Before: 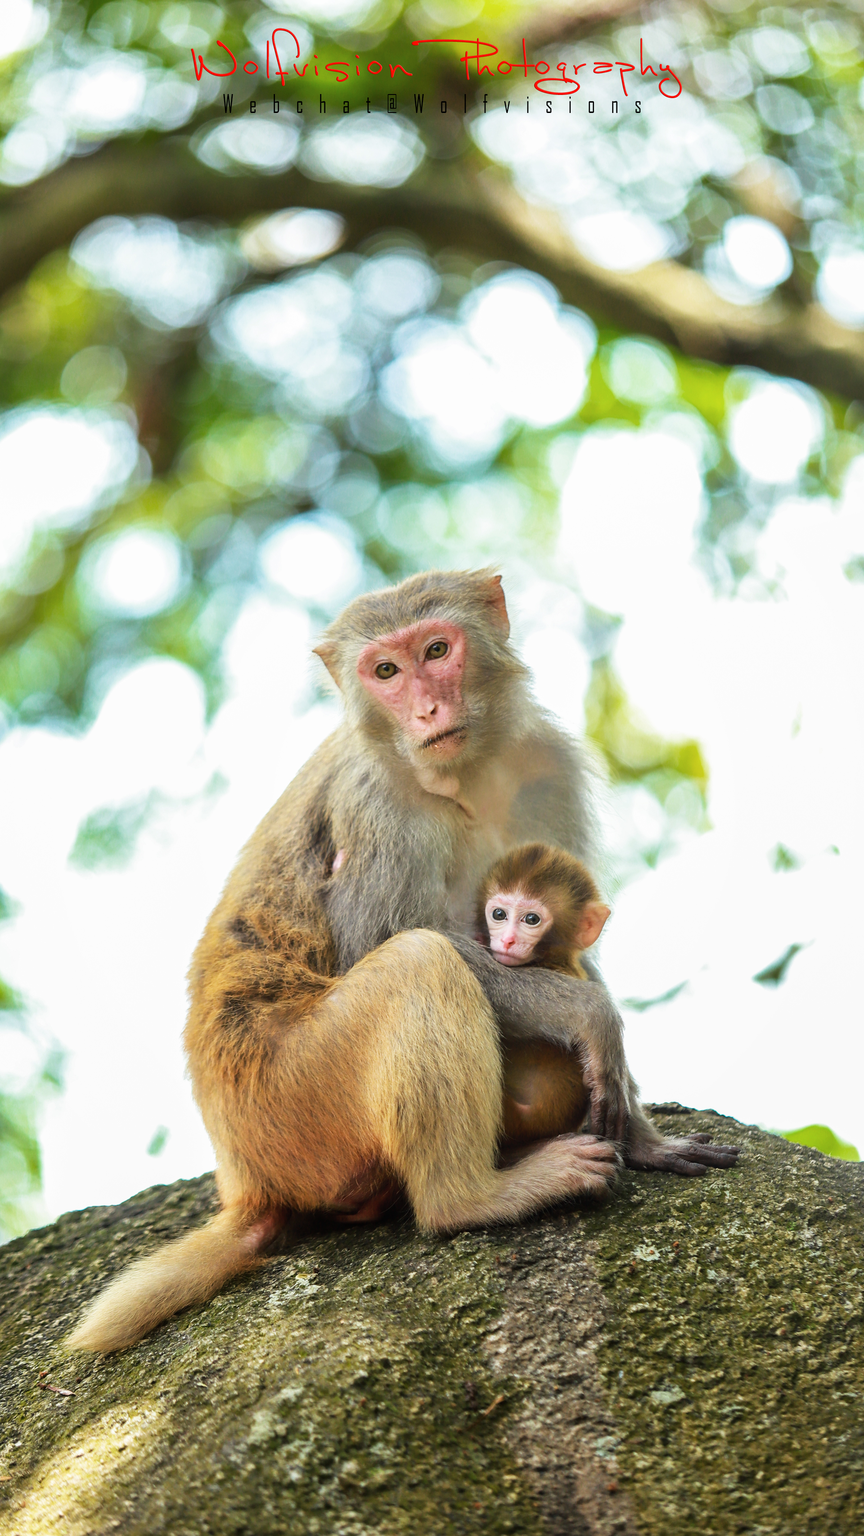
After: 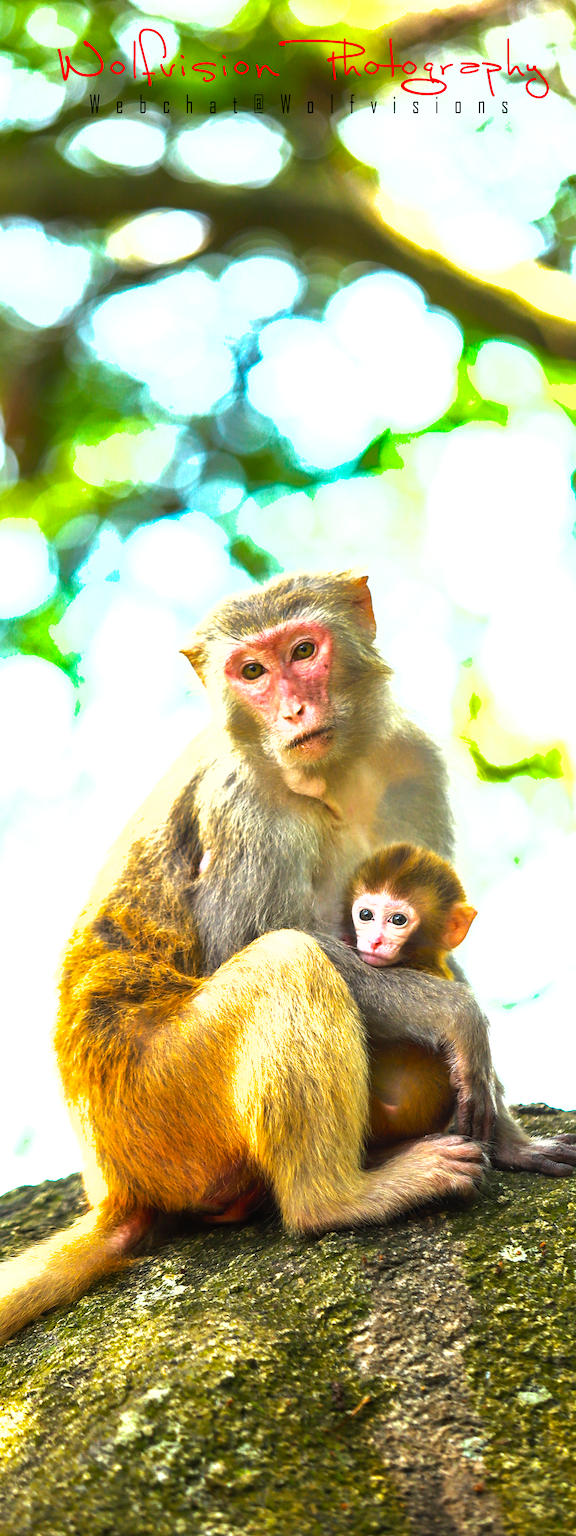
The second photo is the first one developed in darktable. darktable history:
contrast brightness saturation: contrast 0.043, saturation 0.165
crop and rotate: left 15.502%, right 17.774%
exposure: black level correction 0, exposure 0.498 EV, compensate highlight preservation false
color balance rgb: perceptual saturation grading › global saturation 25.019%, perceptual brilliance grading › highlights 14.403%, perceptual brilliance grading › mid-tones -5.925%, perceptual brilliance grading › shadows -27.135%
shadows and highlights: on, module defaults
